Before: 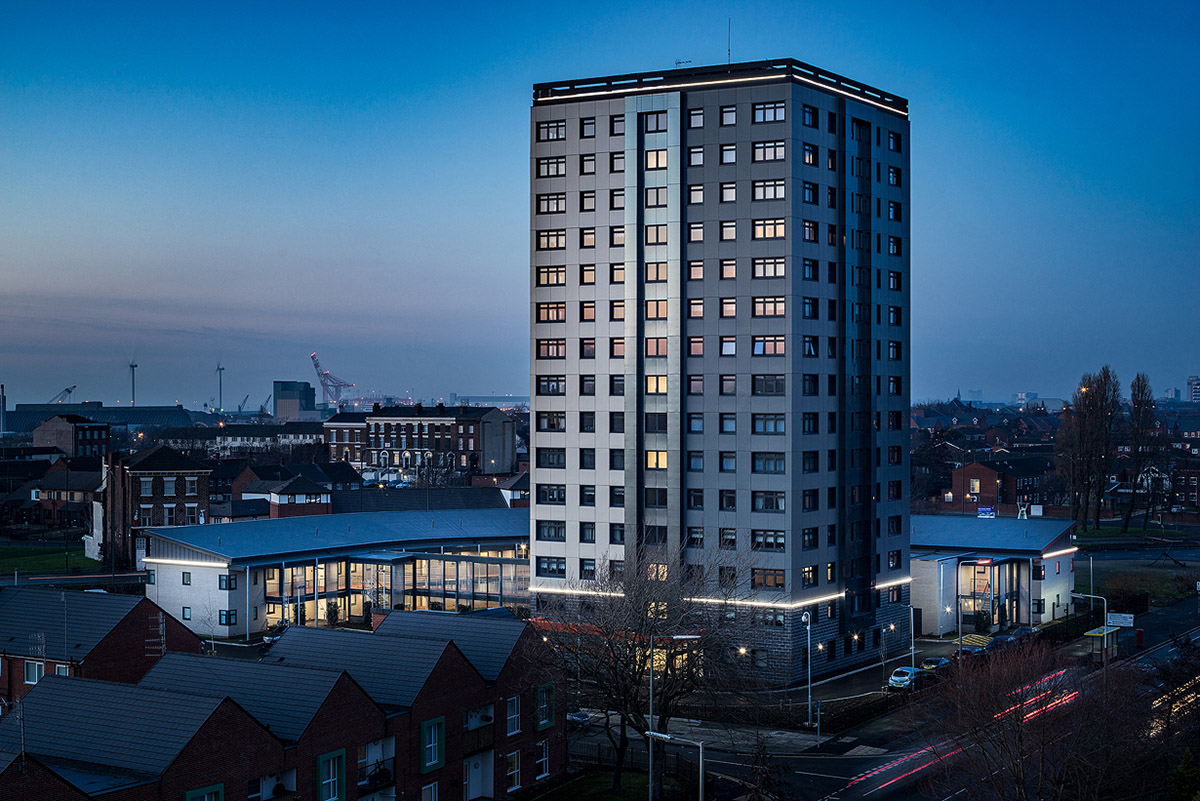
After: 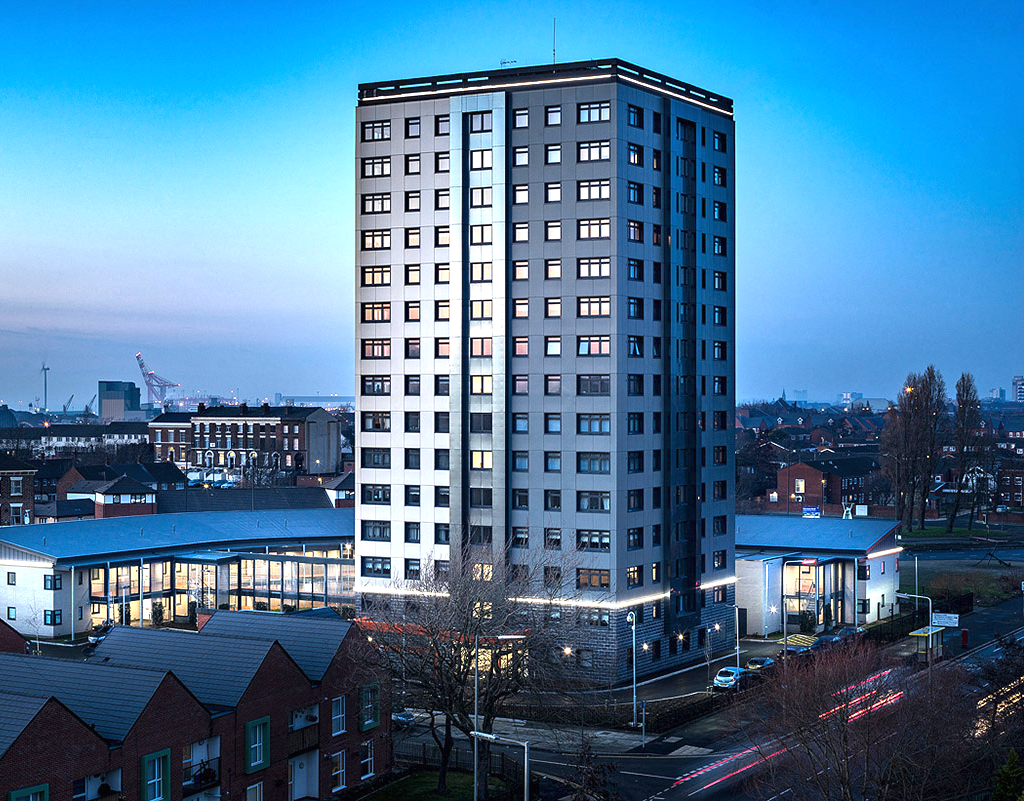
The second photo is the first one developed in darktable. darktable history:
exposure: black level correction 0, exposure 1.2 EV, compensate highlight preservation false
color zones: curves: ch2 [(0, 0.5) (0.143, 0.5) (0.286, 0.489) (0.415, 0.421) (0.571, 0.5) (0.714, 0.5) (0.857, 0.5) (1, 0.5)]
crop and rotate: left 14.584%
